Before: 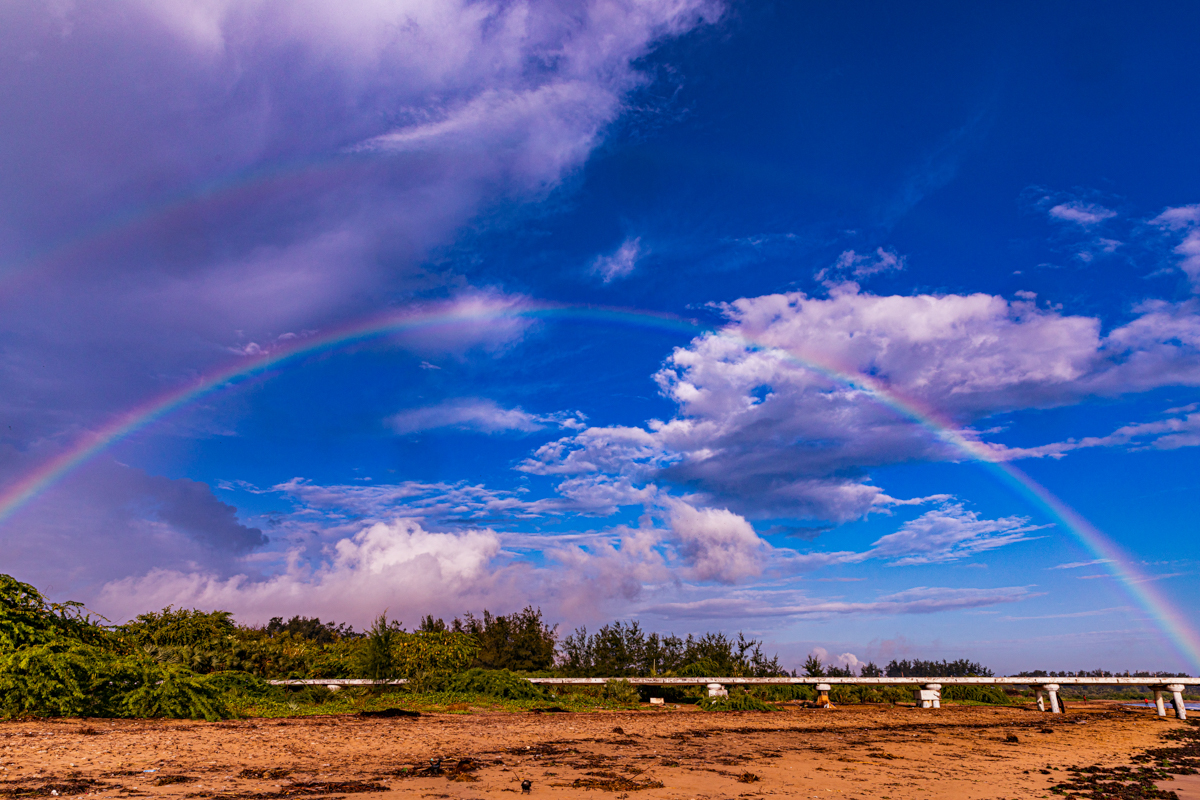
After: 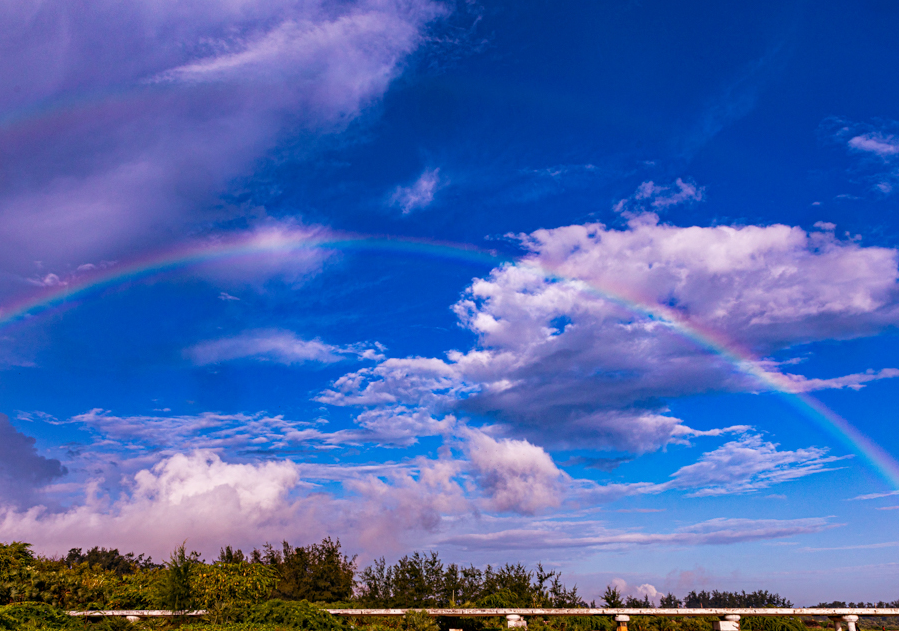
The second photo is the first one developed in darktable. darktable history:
exposure: exposure 0.128 EV, compensate highlight preservation false
crop: left 16.796%, top 8.639%, right 8.218%, bottom 12.422%
